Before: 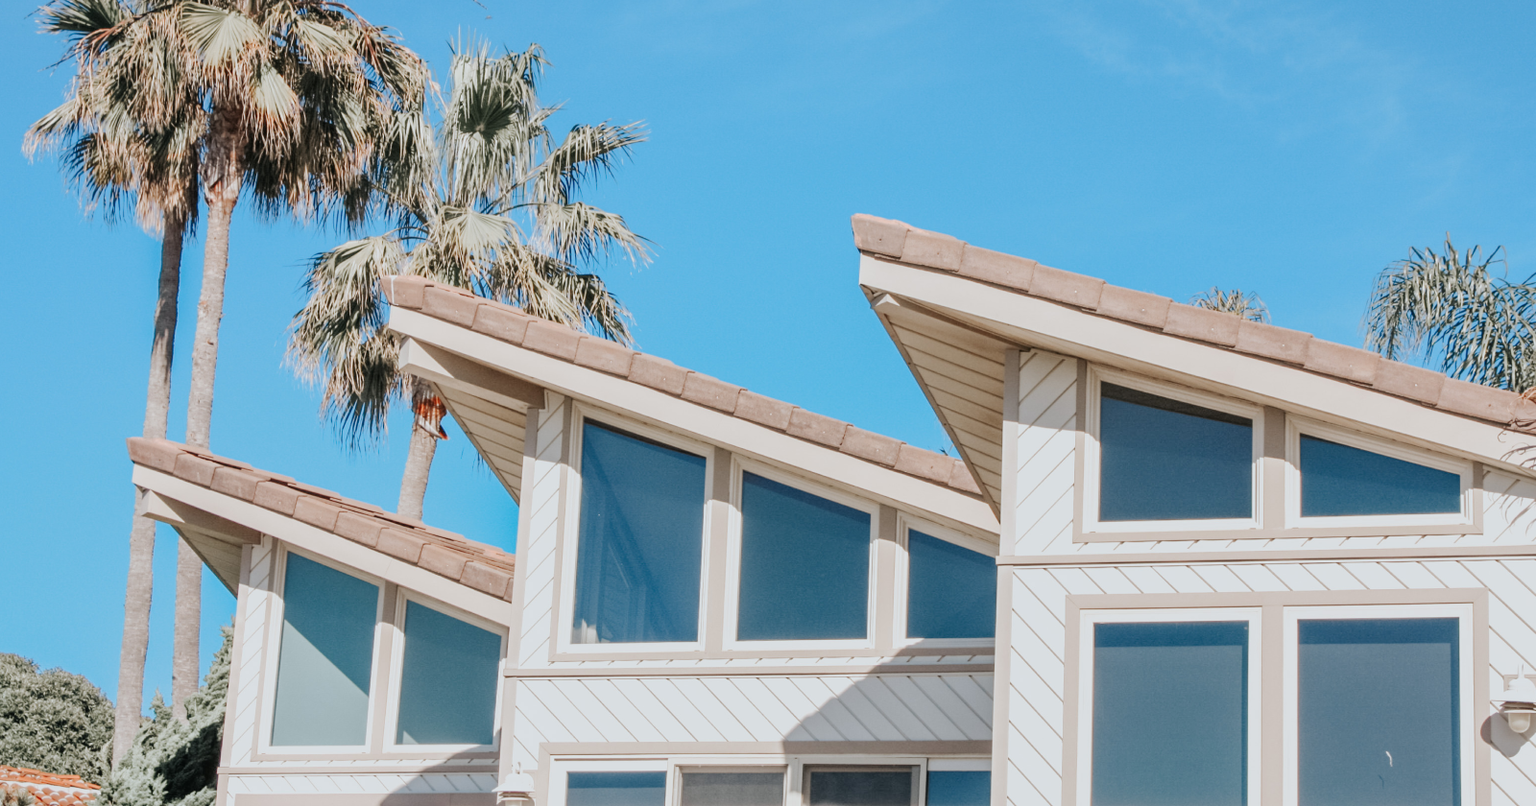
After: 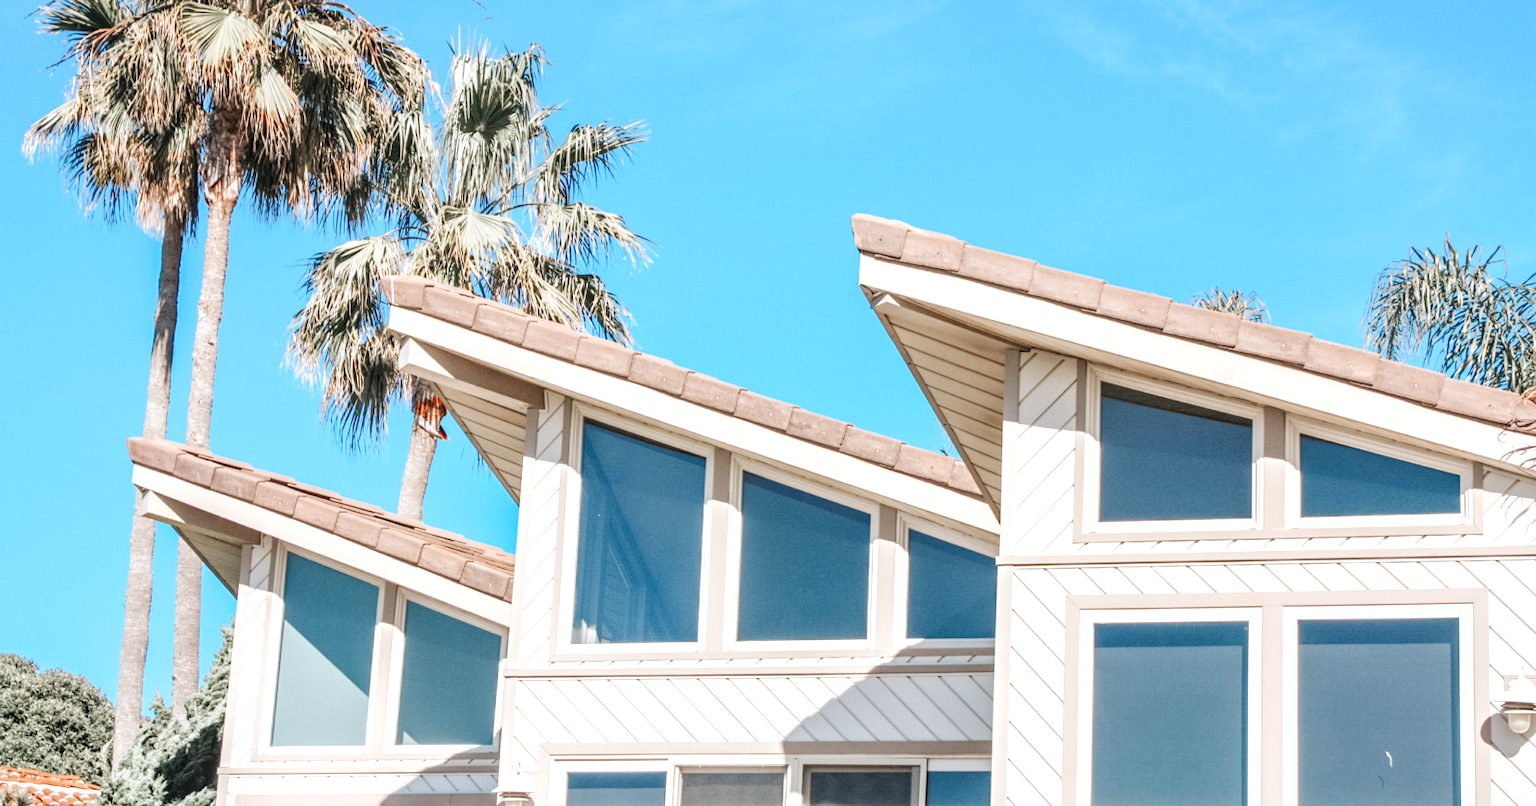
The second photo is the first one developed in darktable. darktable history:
exposure: exposure 0.609 EV, compensate exposure bias true, compensate highlight preservation false
local contrast: on, module defaults
